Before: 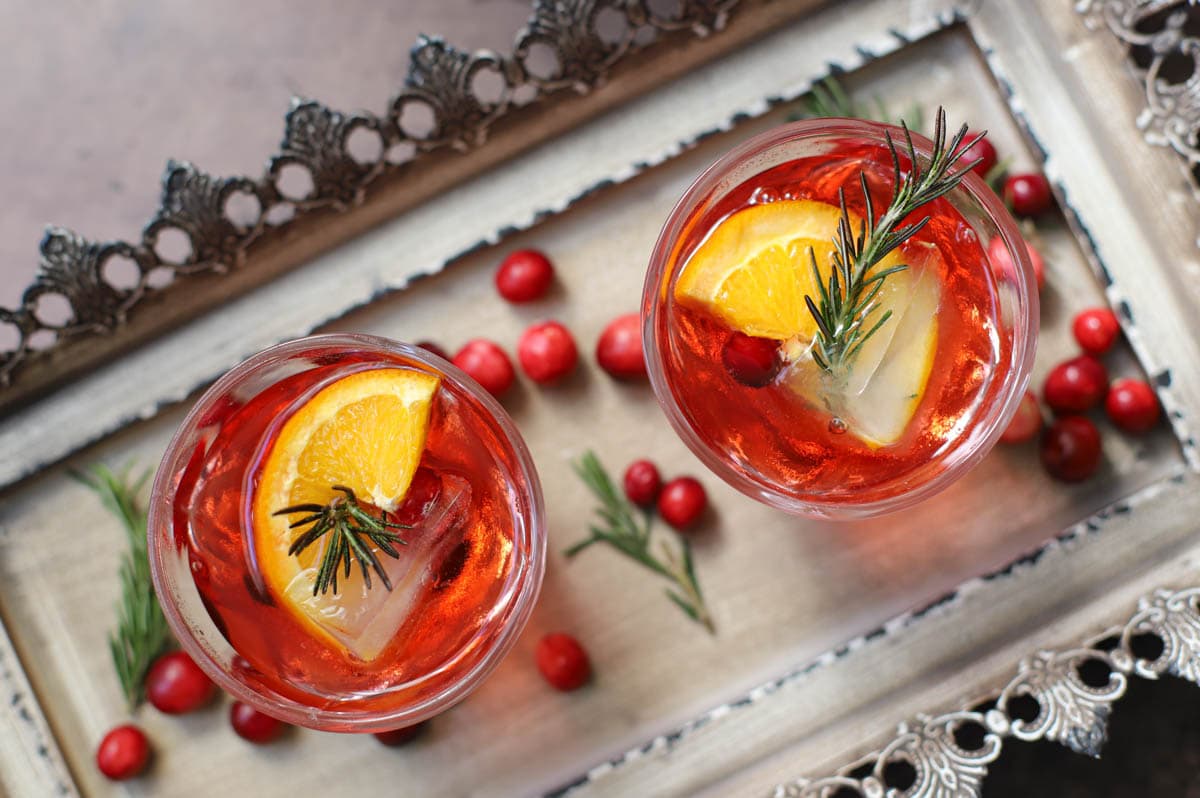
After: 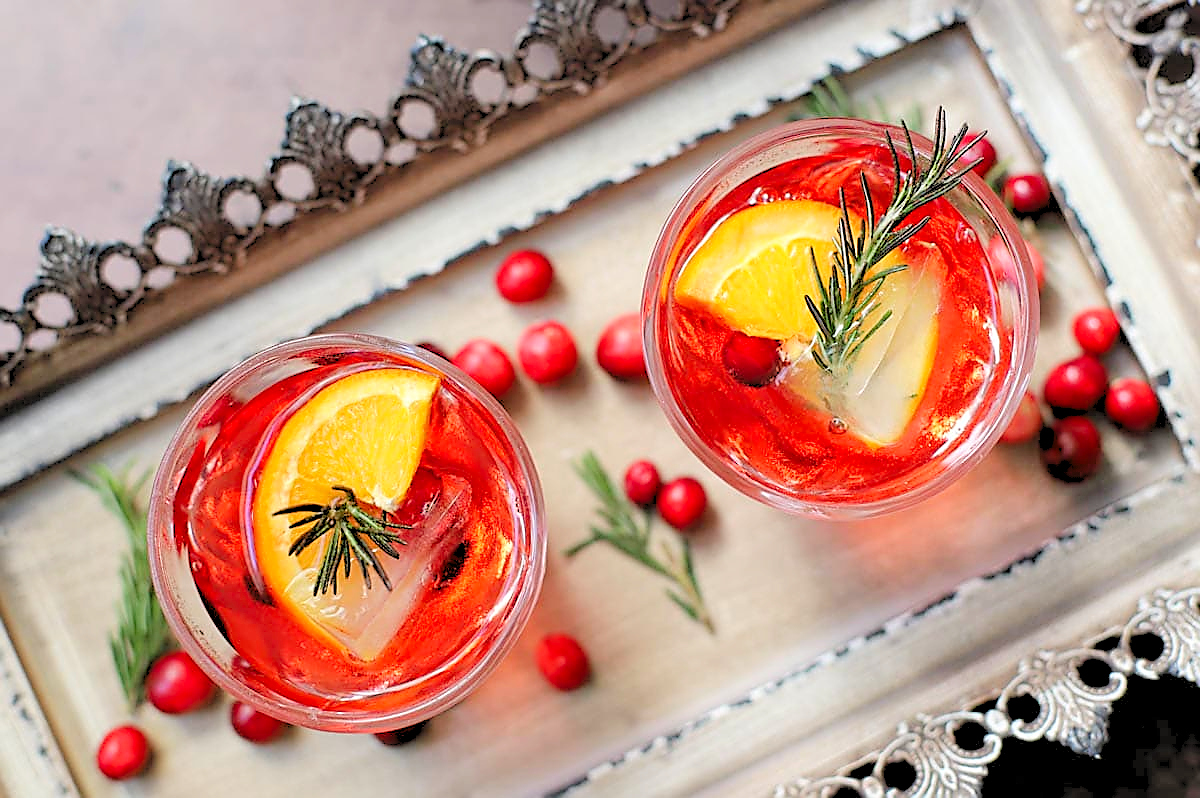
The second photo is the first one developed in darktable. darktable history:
sharpen: radius 1.422, amount 1.26, threshold 0.734
levels: levels [0.093, 0.434, 0.988]
